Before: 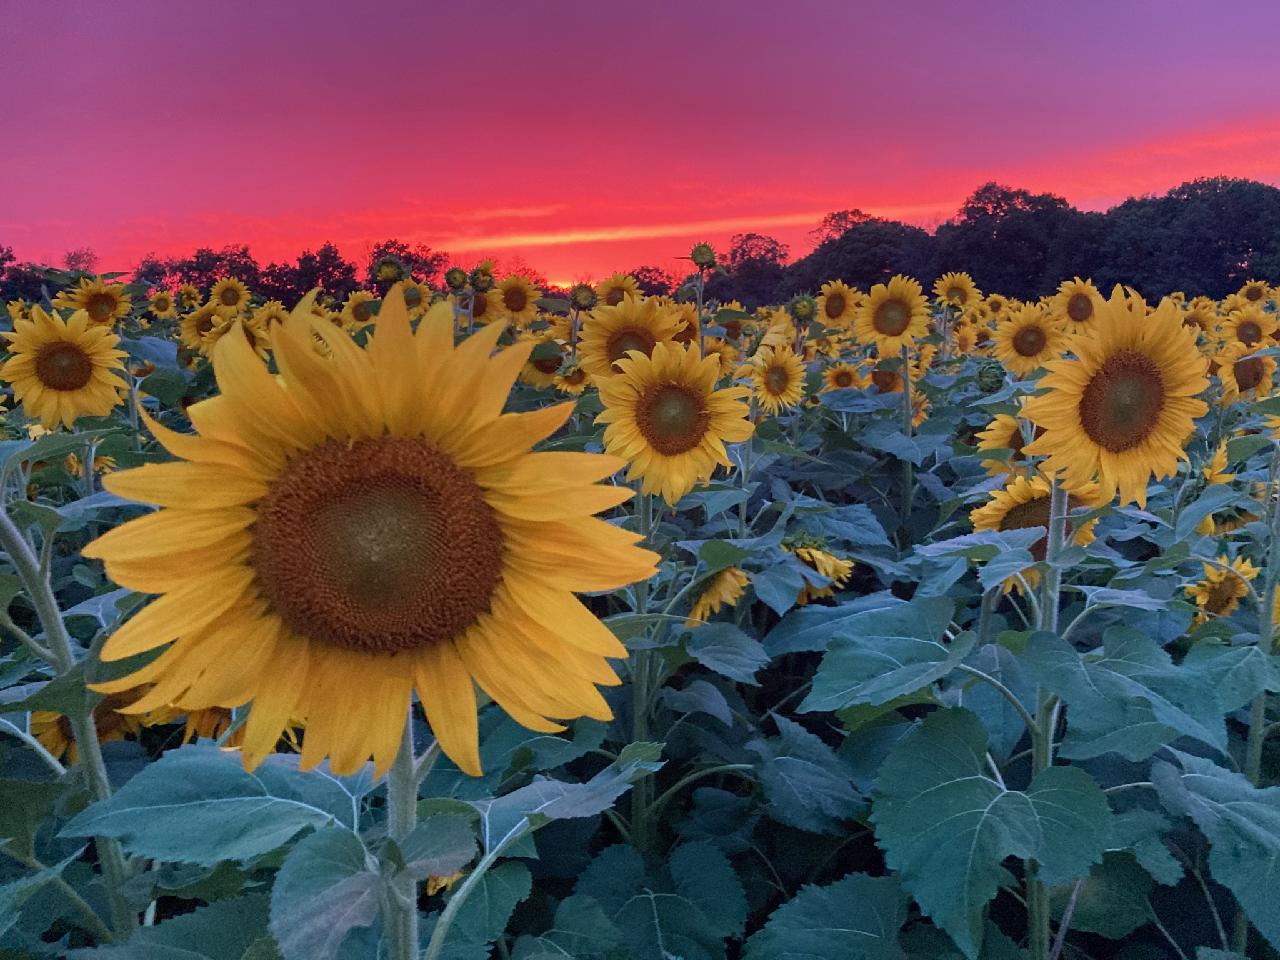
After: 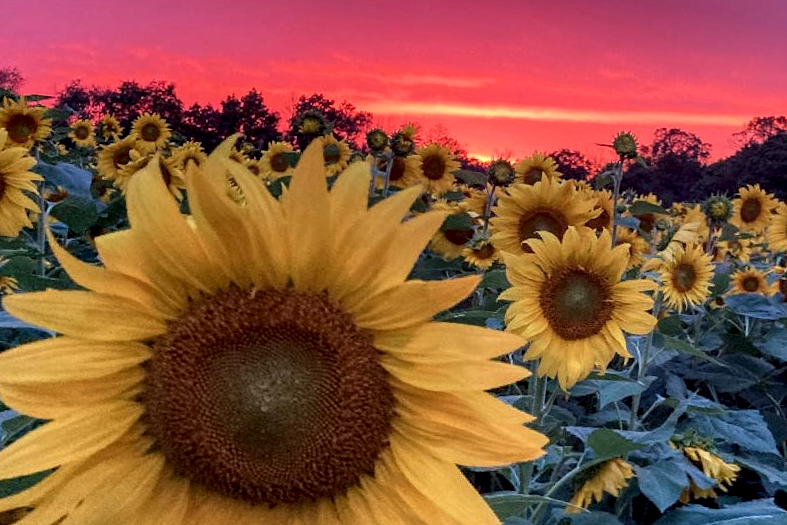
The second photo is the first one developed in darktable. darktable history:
crop and rotate: angle -6.5°, left 2.067%, top 7.04%, right 27.508%, bottom 30.296%
local contrast: highlights 60%, shadows 63%, detail 160%
